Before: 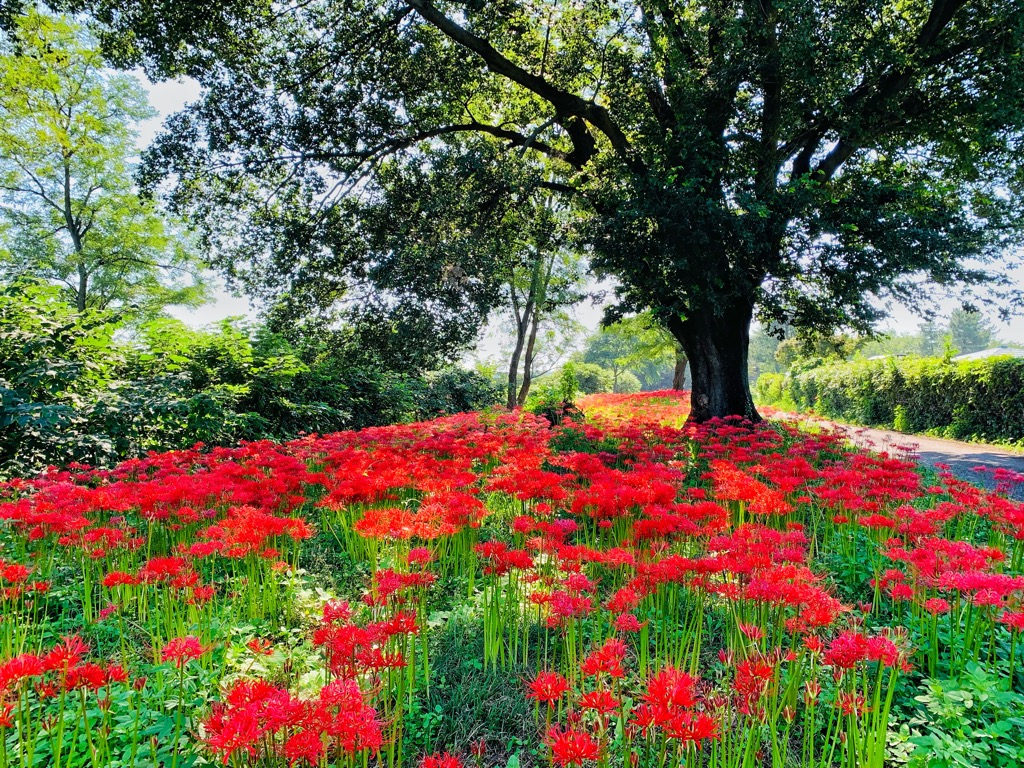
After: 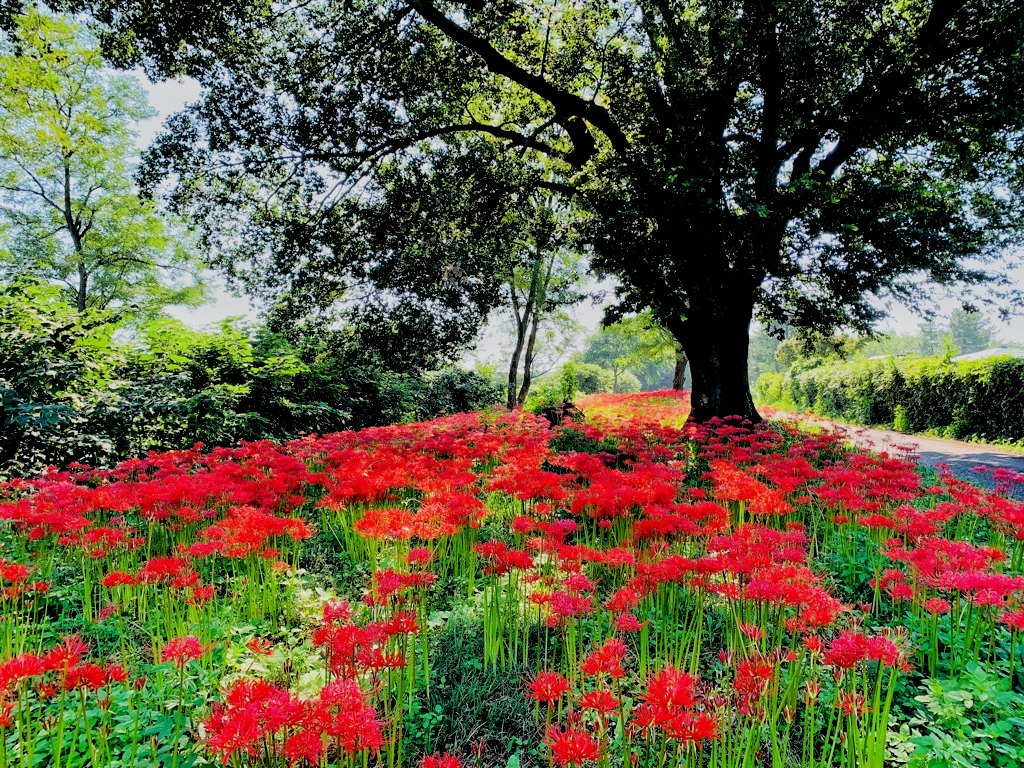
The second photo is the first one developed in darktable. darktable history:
filmic rgb: black relative exposure -3.85 EV, white relative exposure 3.48 EV, hardness 2.64, contrast 1.103
